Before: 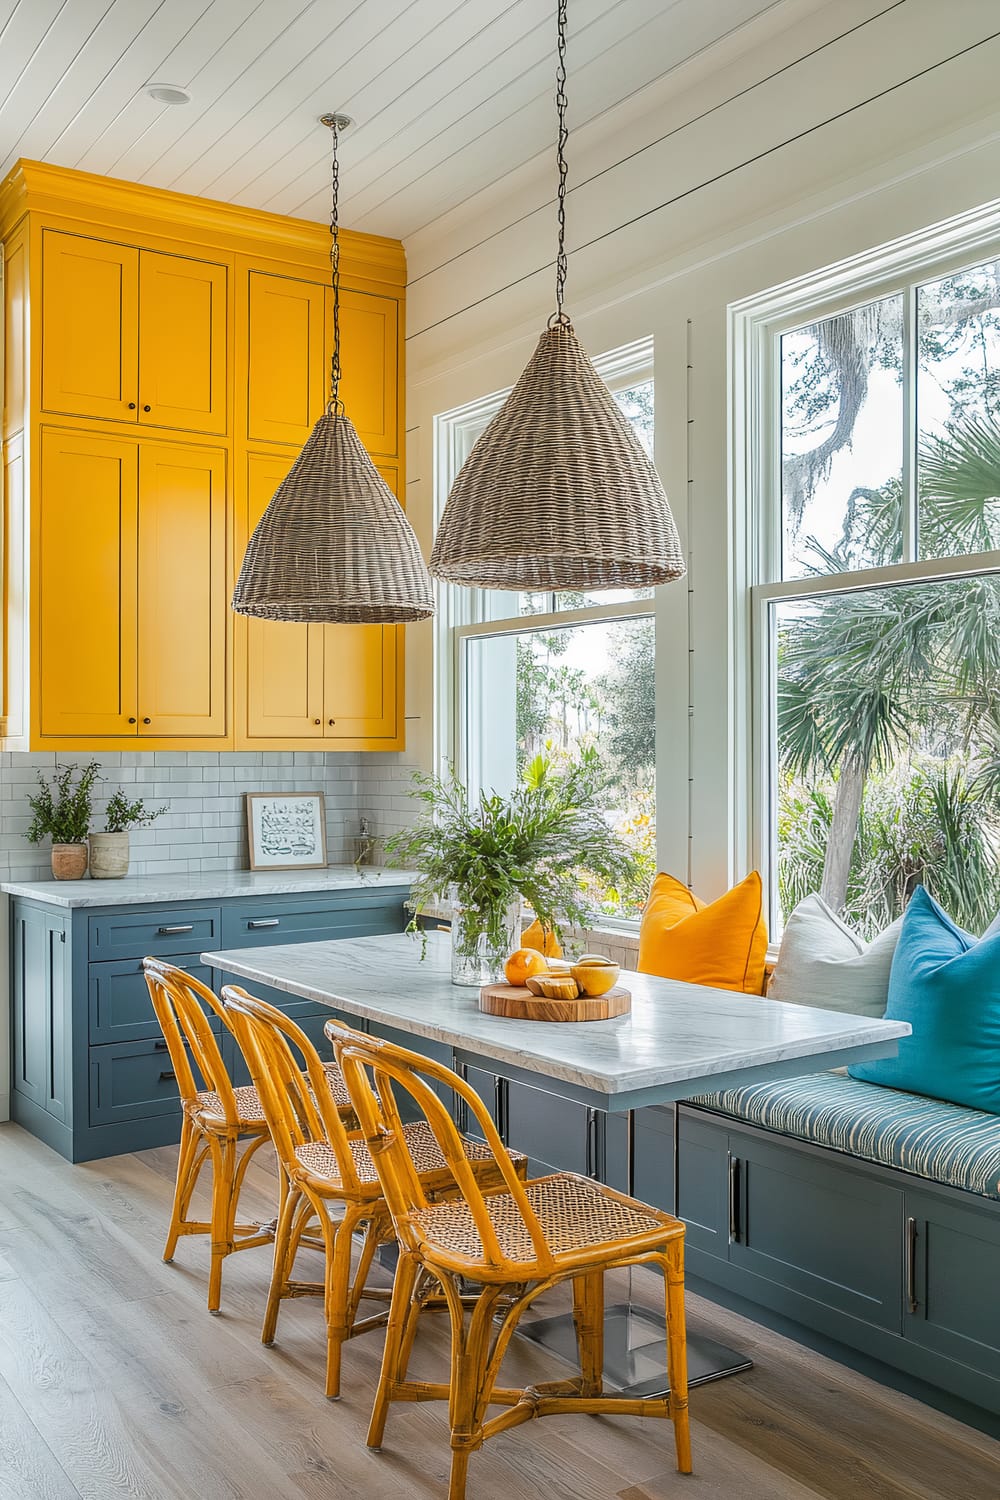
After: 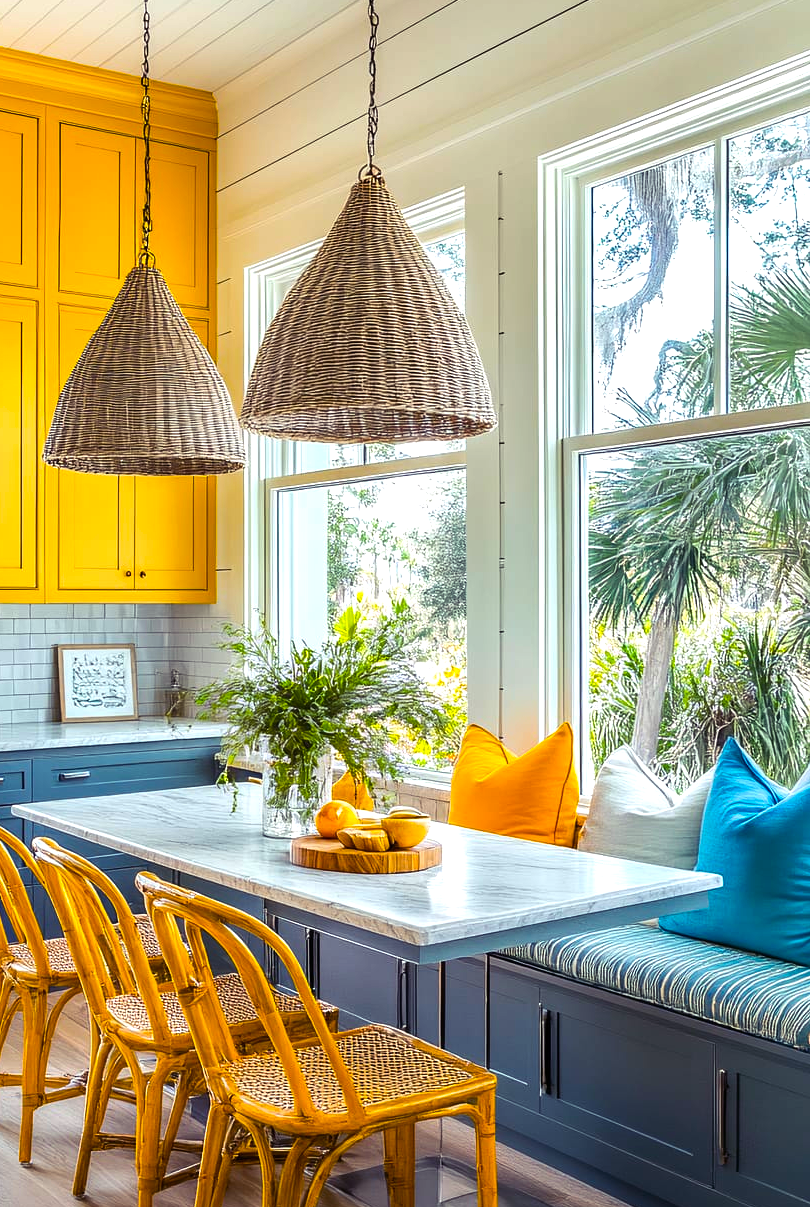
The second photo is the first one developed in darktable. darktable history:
crop: left 18.902%, top 9.932%, right 0.001%, bottom 9.575%
color balance rgb: shadows lift › luminance -21.641%, shadows lift › chroma 9.267%, shadows lift › hue 285.61°, linear chroma grading › global chroma 15.64%, perceptual saturation grading › global saturation 30.007%, perceptual brilliance grading › highlights 15.494%, perceptual brilliance grading › mid-tones 6.402%, perceptual brilliance grading › shadows -14.829%, global vibrance 20%
